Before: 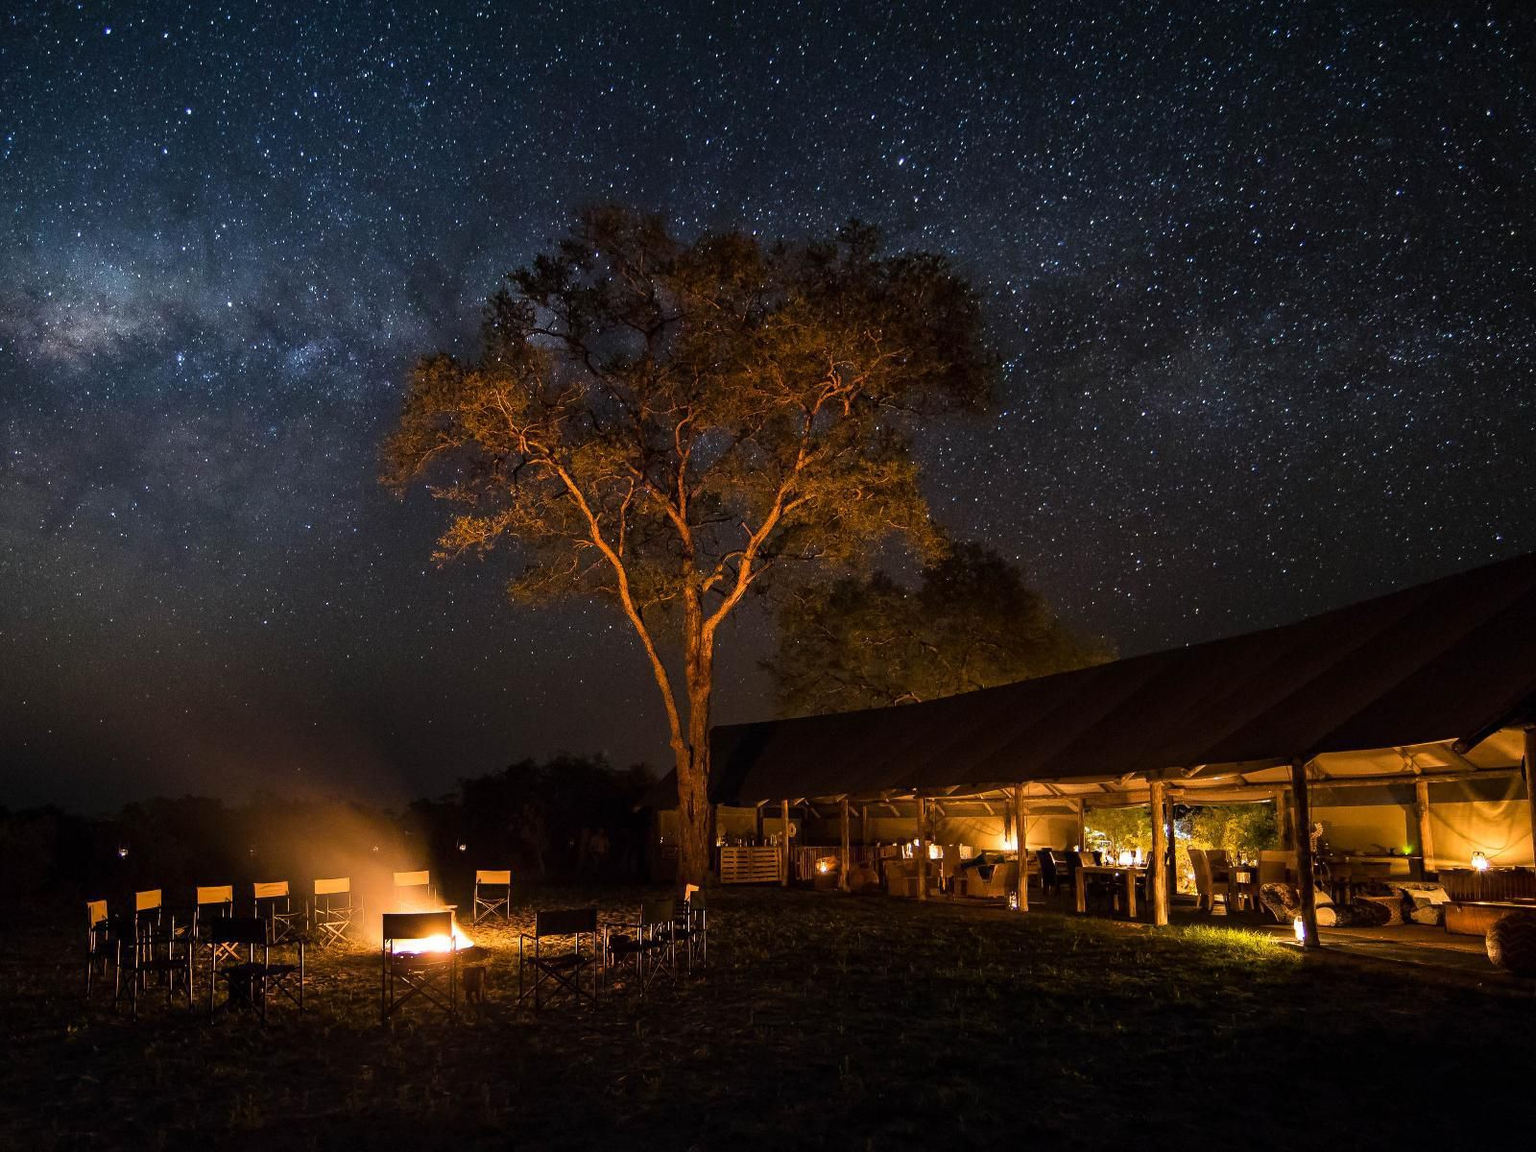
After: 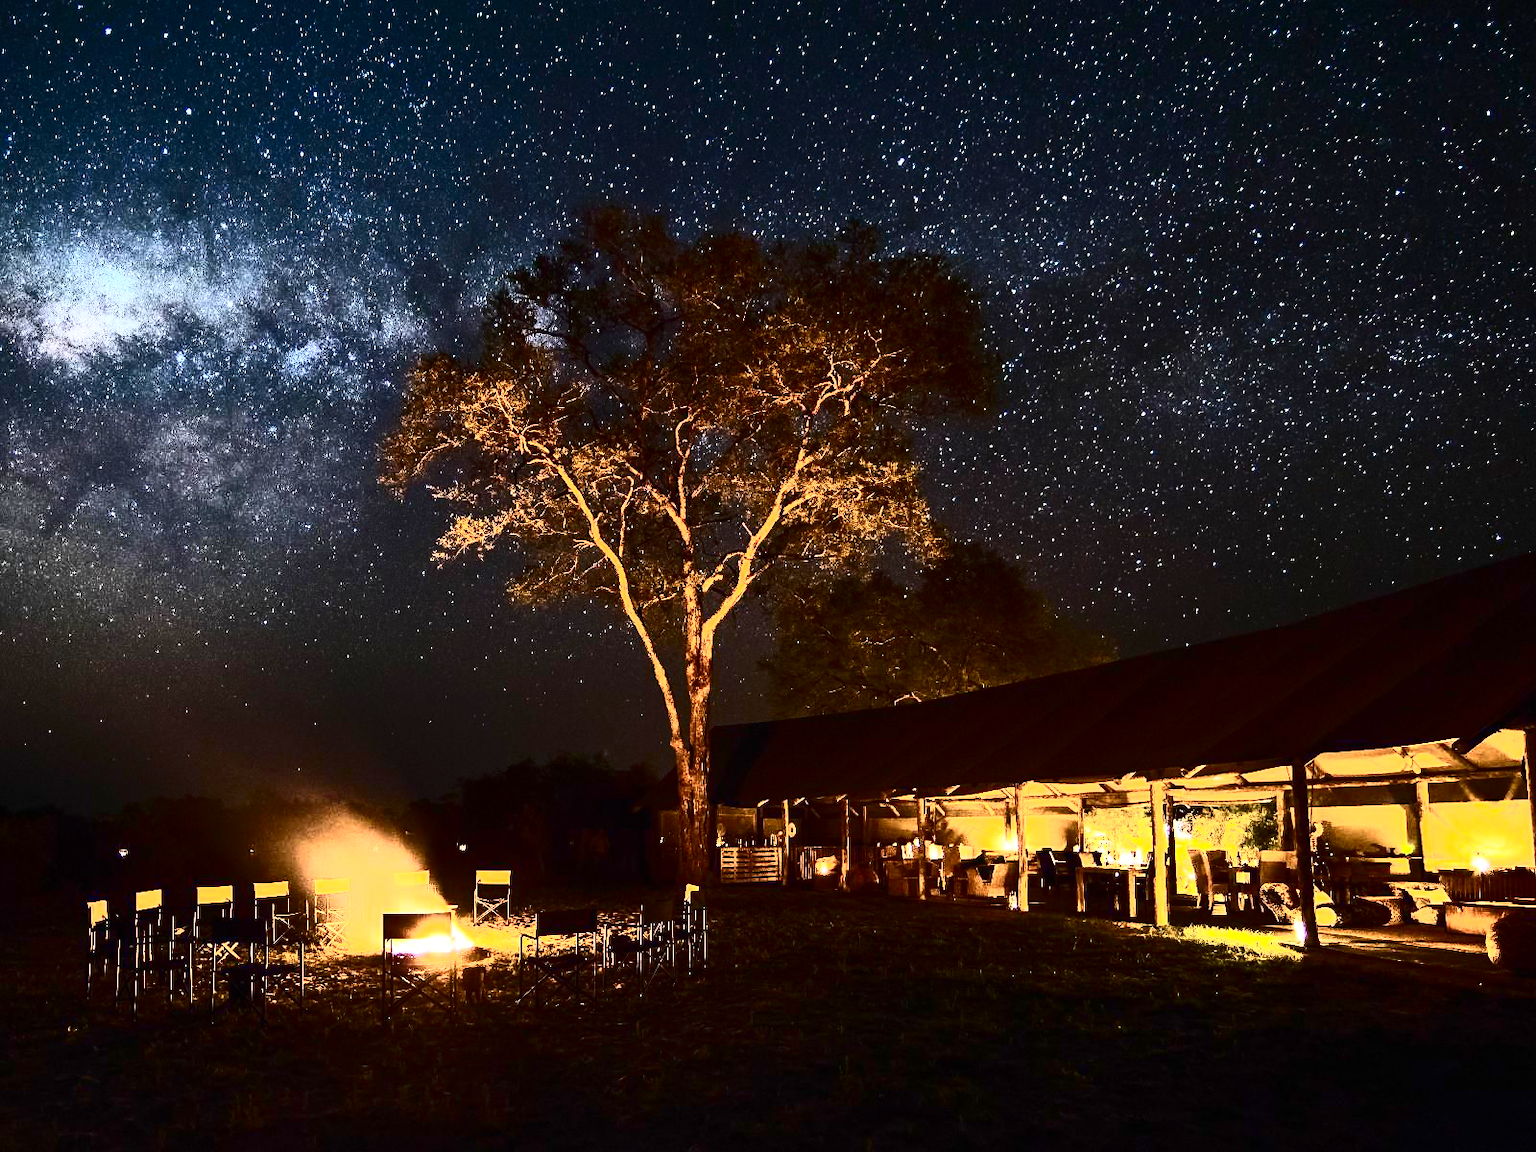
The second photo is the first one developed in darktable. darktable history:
exposure: black level correction 0, exposure 1.443 EV, compensate highlight preservation false
contrast brightness saturation: contrast 0.931, brightness 0.194
